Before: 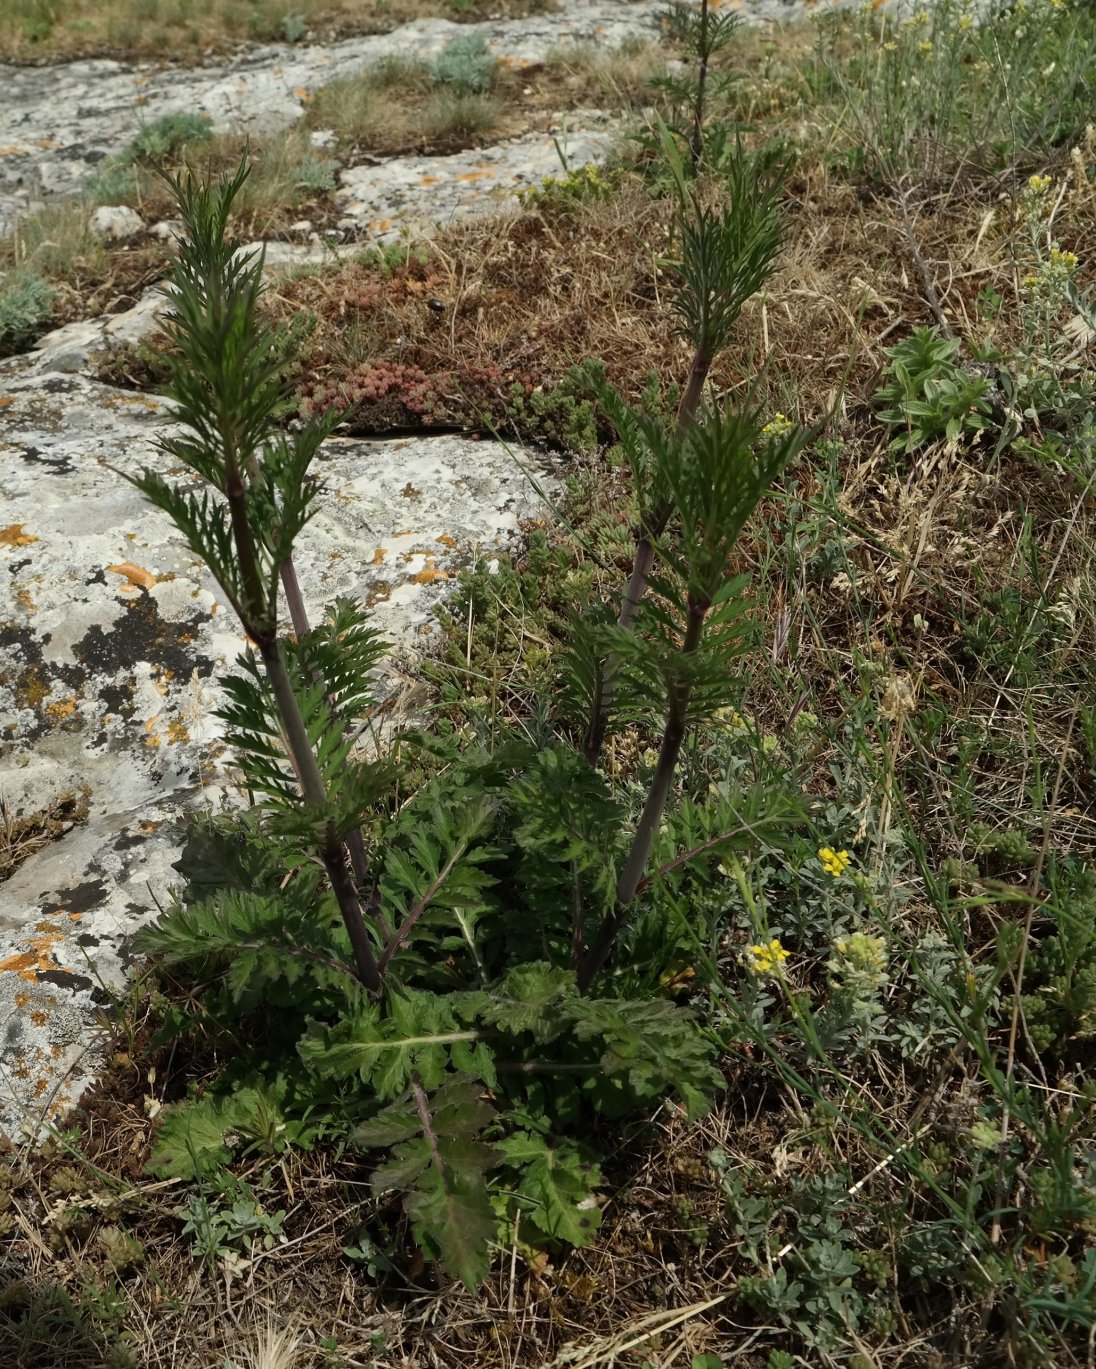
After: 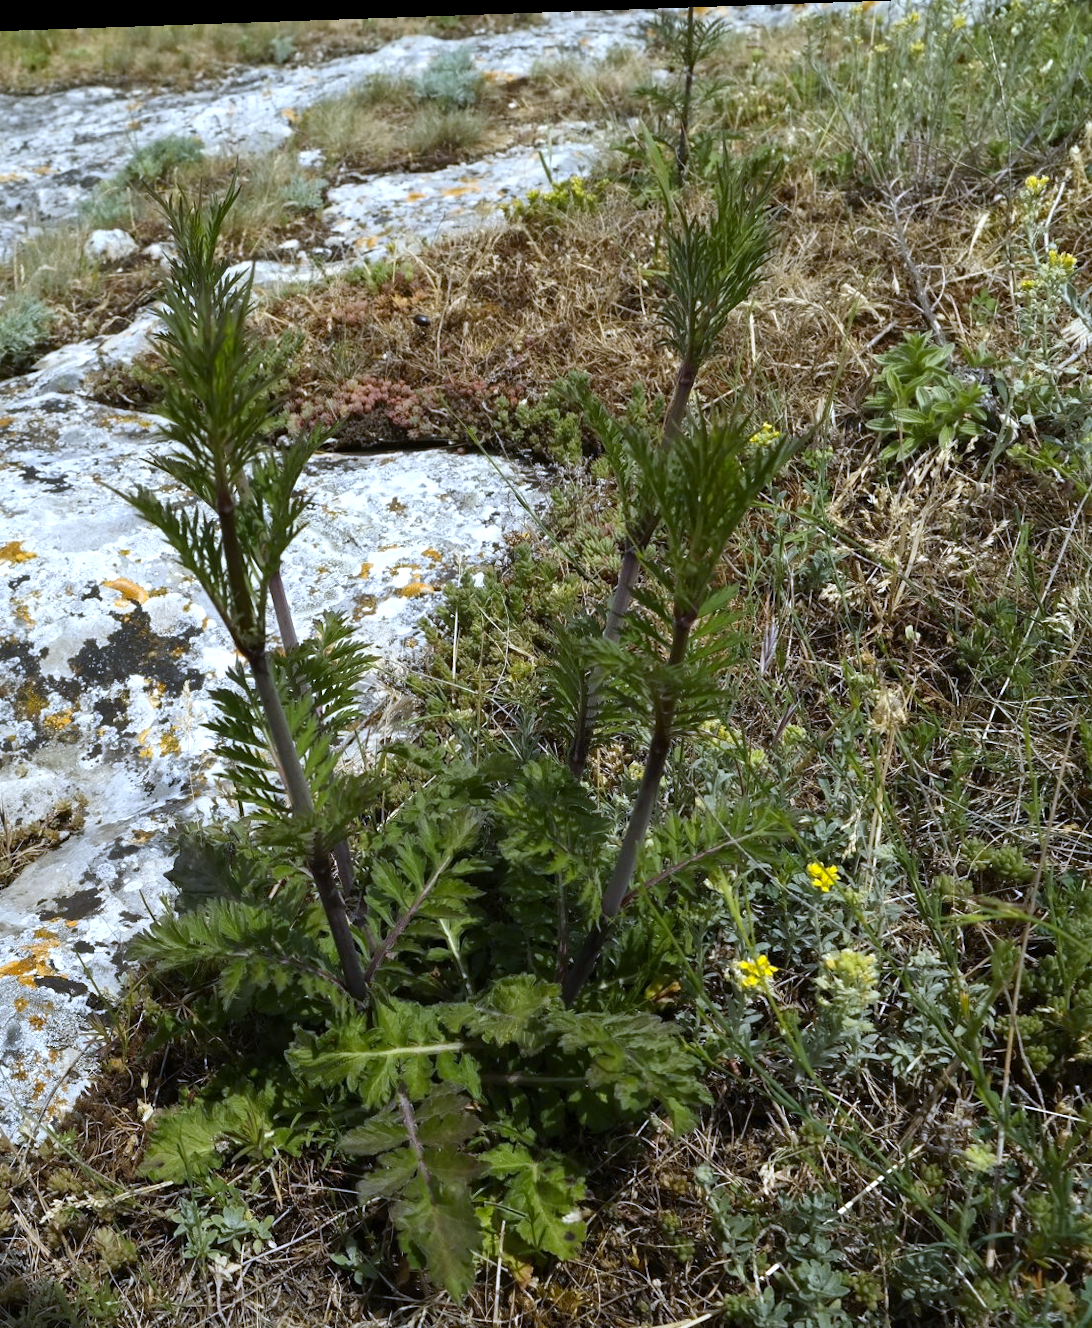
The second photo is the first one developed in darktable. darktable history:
white balance: red 0.948, green 1.02, blue 1.176
rotate and perspective: lens shift (horizontal) -0.055, automatic cropping off
crop: top 0.448%, right 0.264%, bottom 5.045%
exposure: exposure 0.496 EV, compensate highlight preservation false
color contrast: green-magenta contrast 0.85, blue-yellow contrast 1.25, unbound 0
